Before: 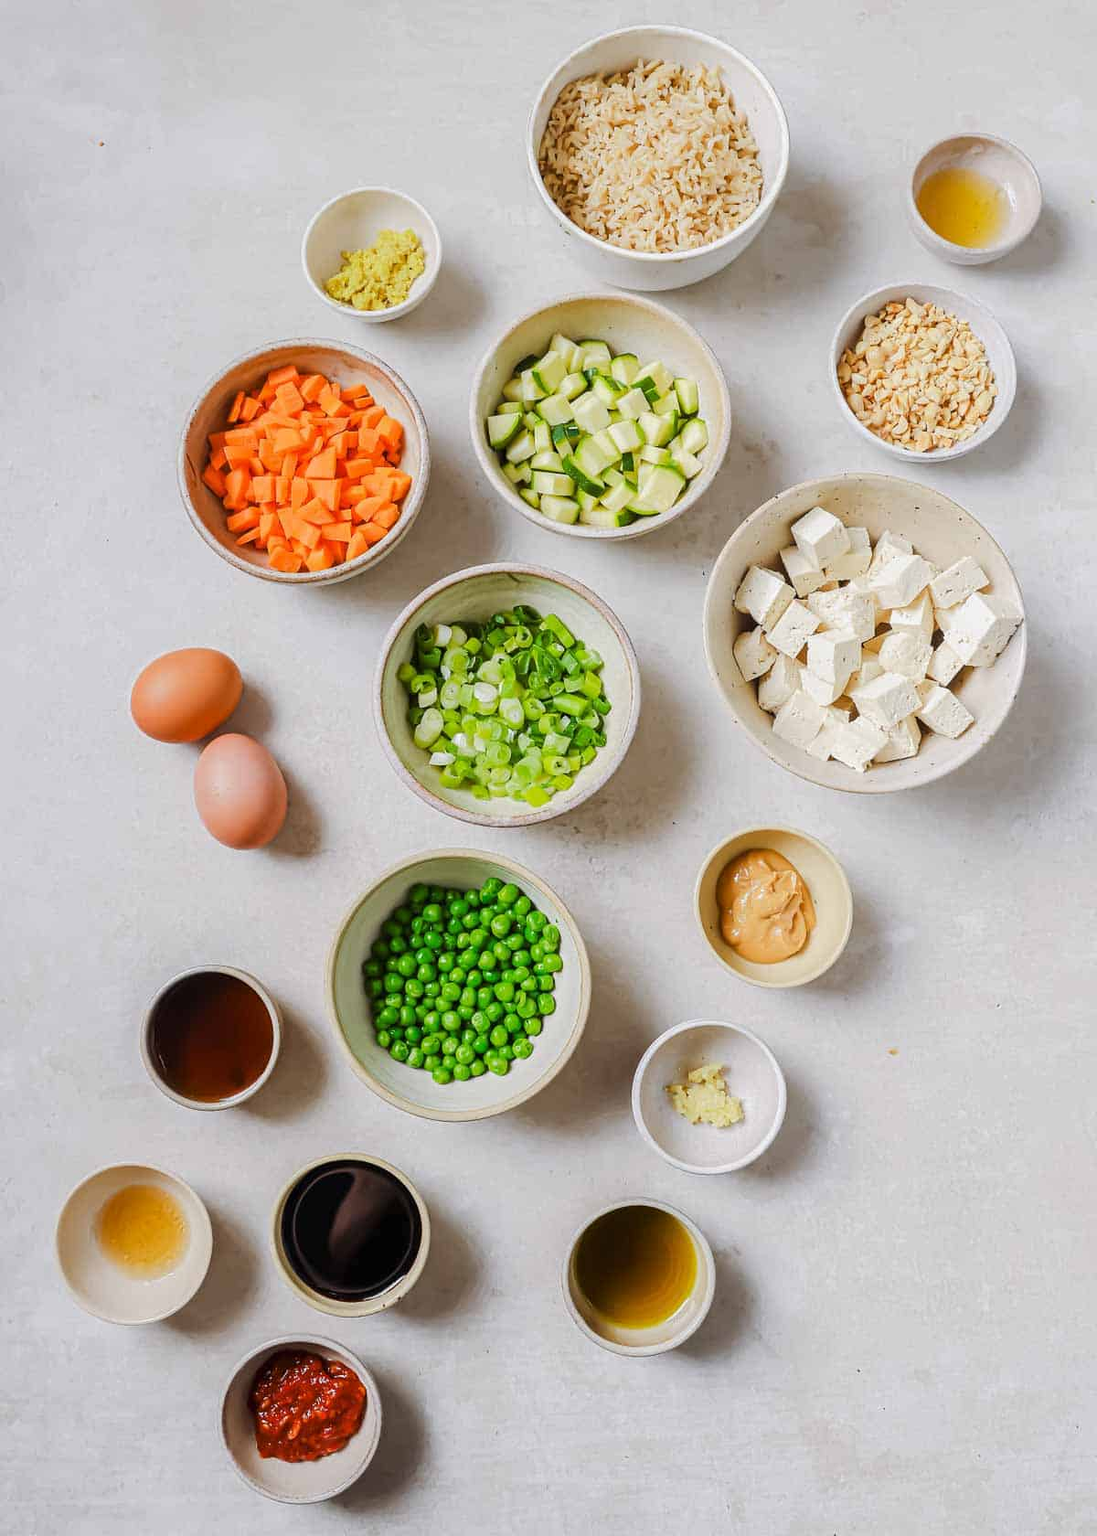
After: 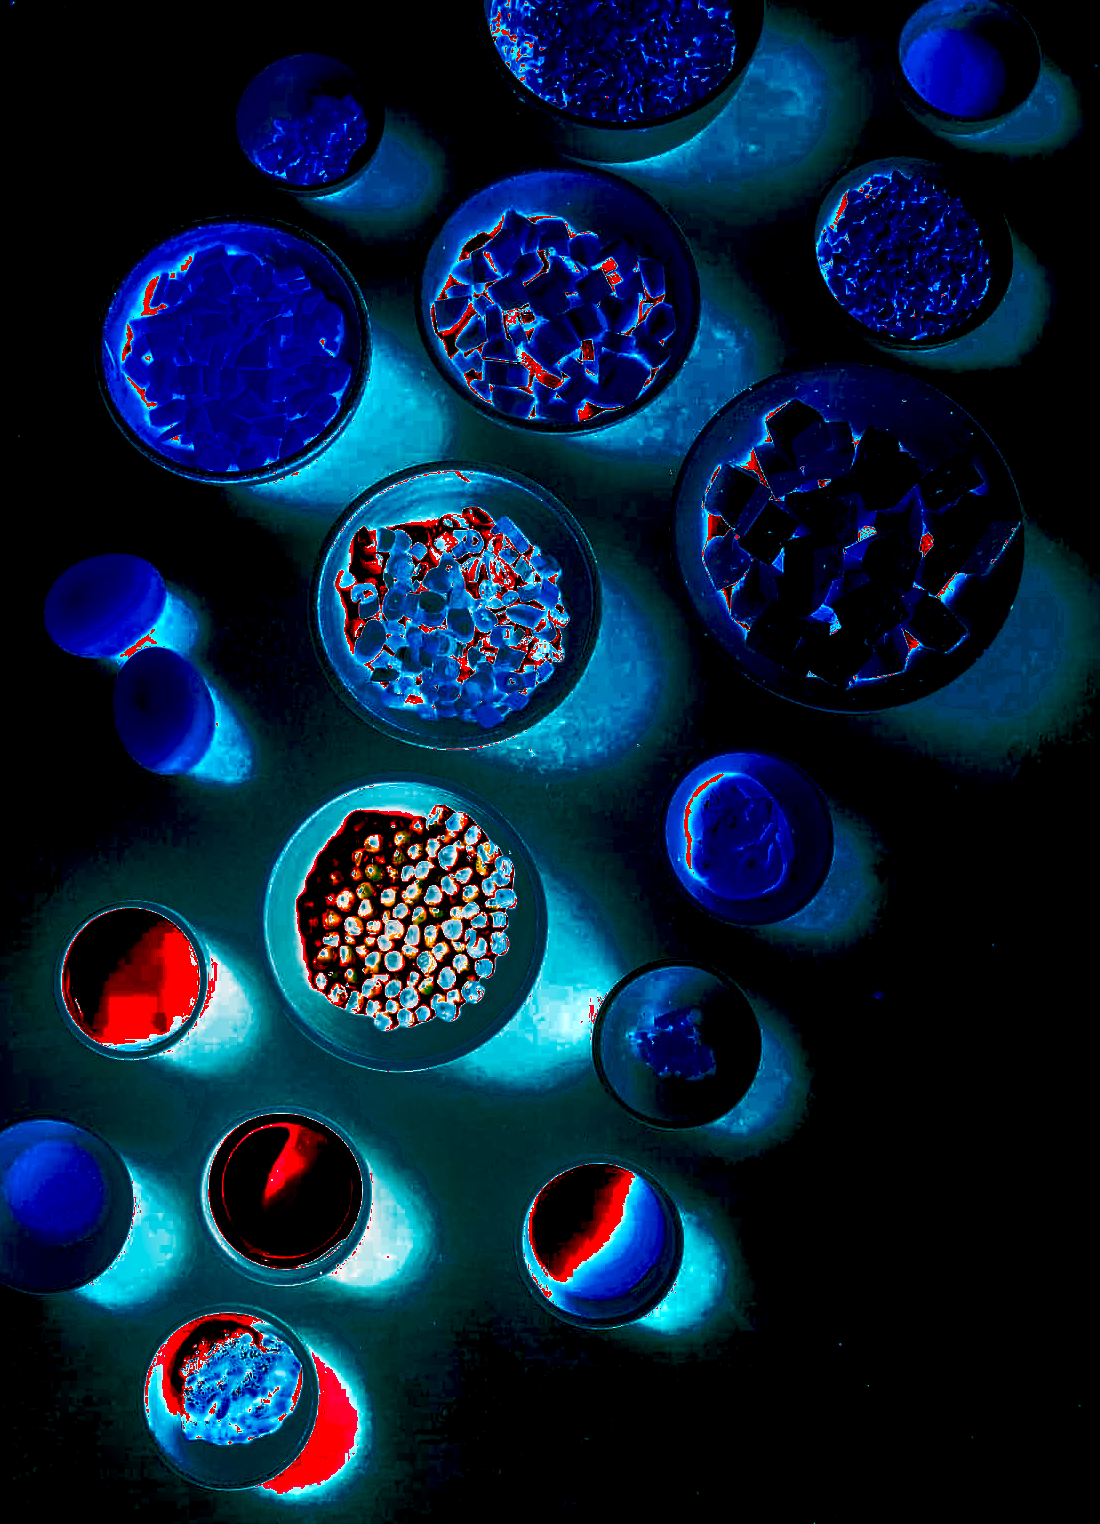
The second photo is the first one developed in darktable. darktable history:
velvia: strength 45%
shadows and highlights: soften with gaussian
crop and rotate: left 8.262%, top 9.226%
vignetting: fall-off start 116.67%, fall-off radius 59.26%, brightness -0.31, saturation -0.056
white balance: red 4.26, blue 1.802
exposure: exposure 0.648 EV, compensate highlight preservation false
